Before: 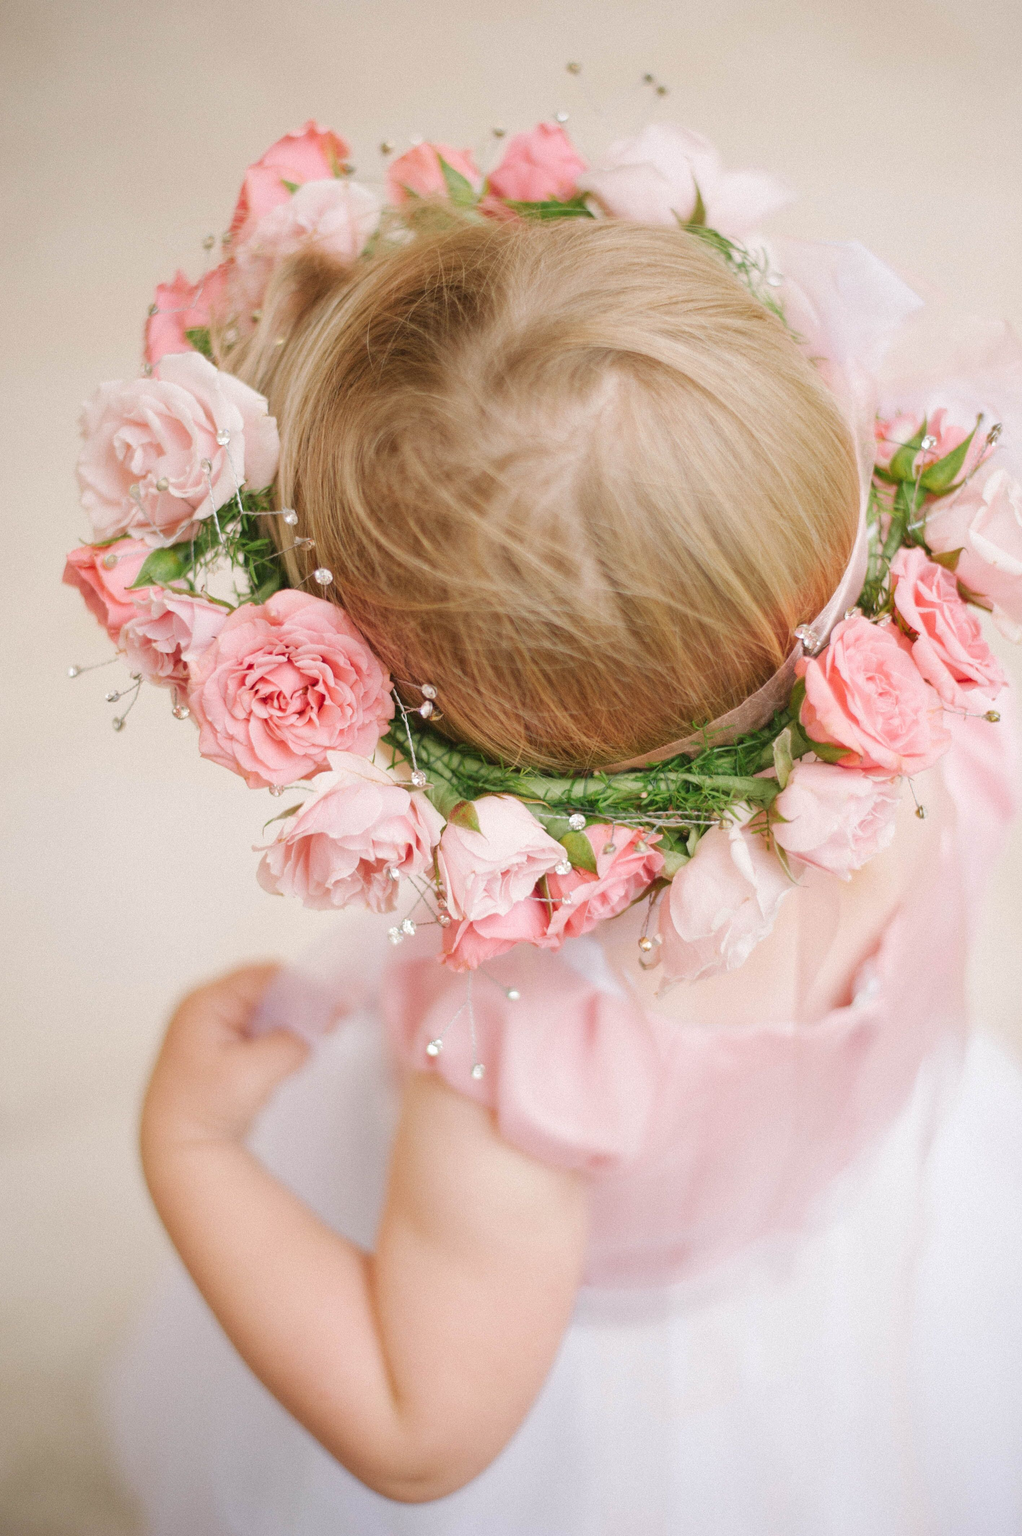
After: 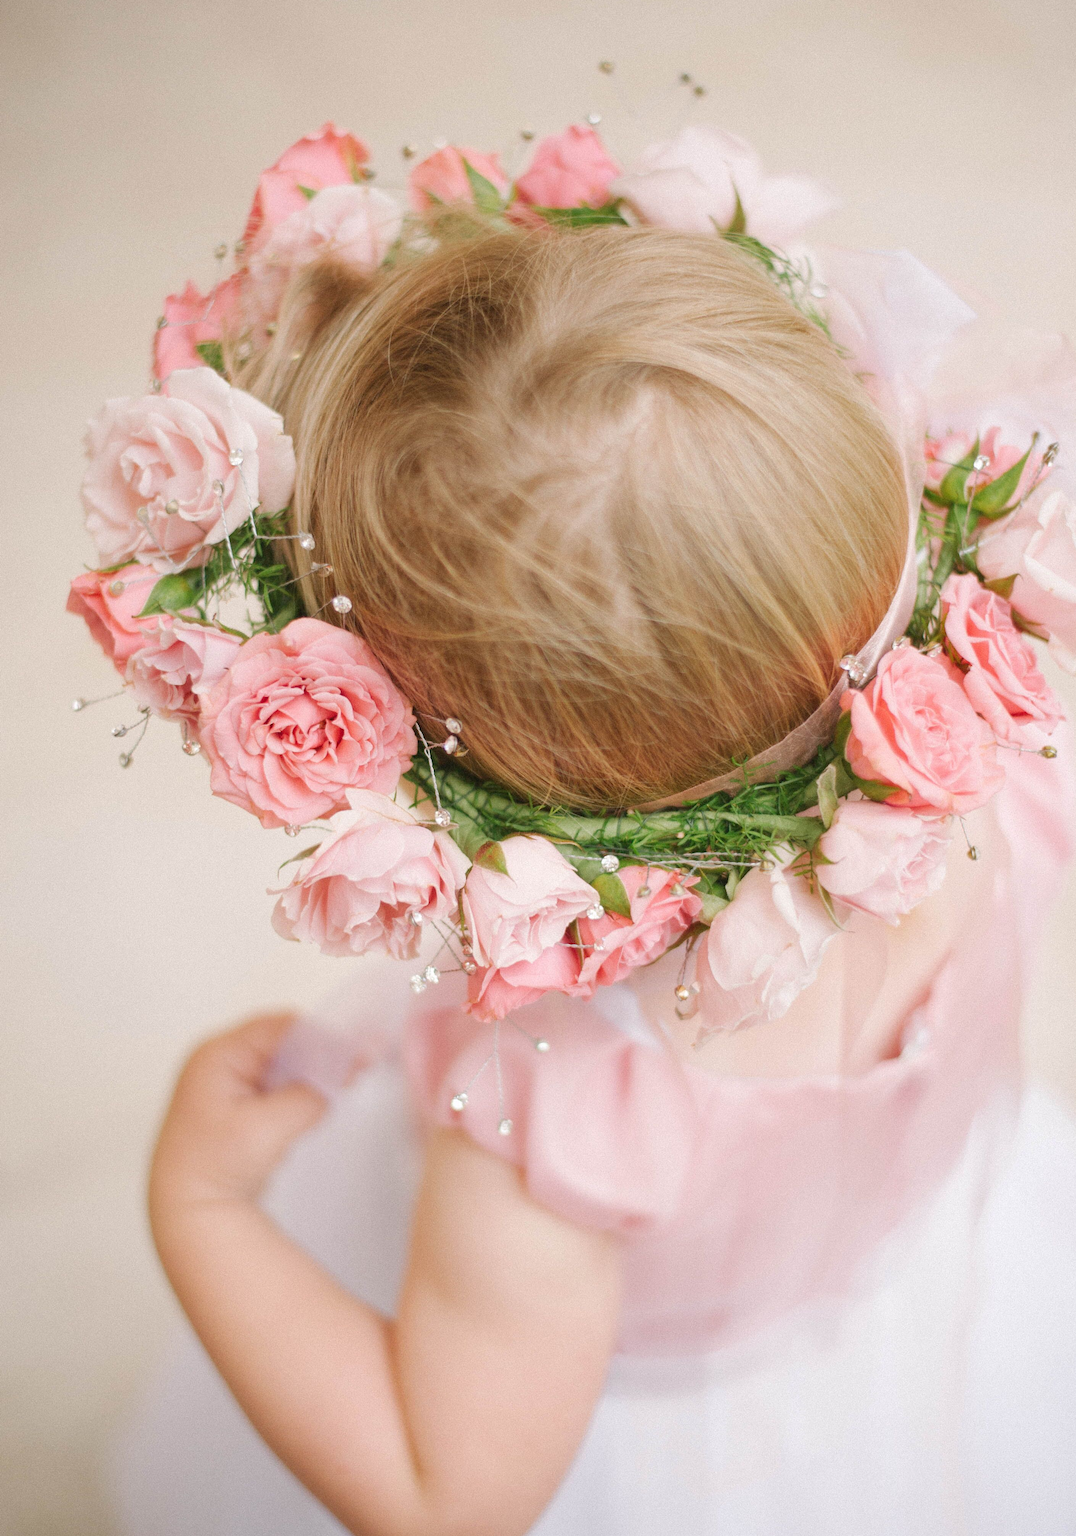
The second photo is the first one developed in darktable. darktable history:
shadows and highlights: radius 334.24, shadows 64.58, highlights 5.65, compress 88.13%, soften with gaussian
crop: top 0.321%, right 0.255%, bottom 5.005%
